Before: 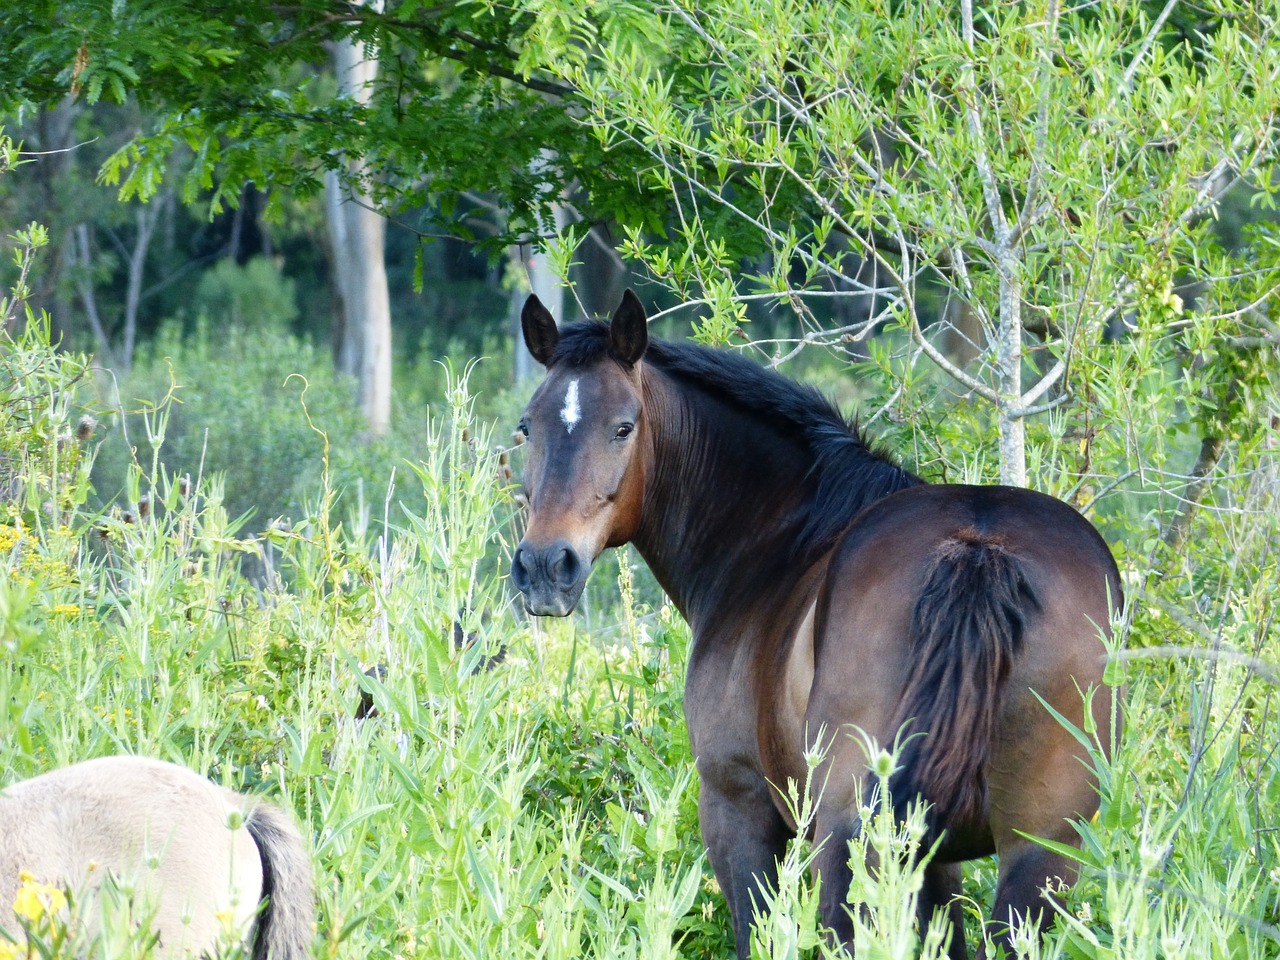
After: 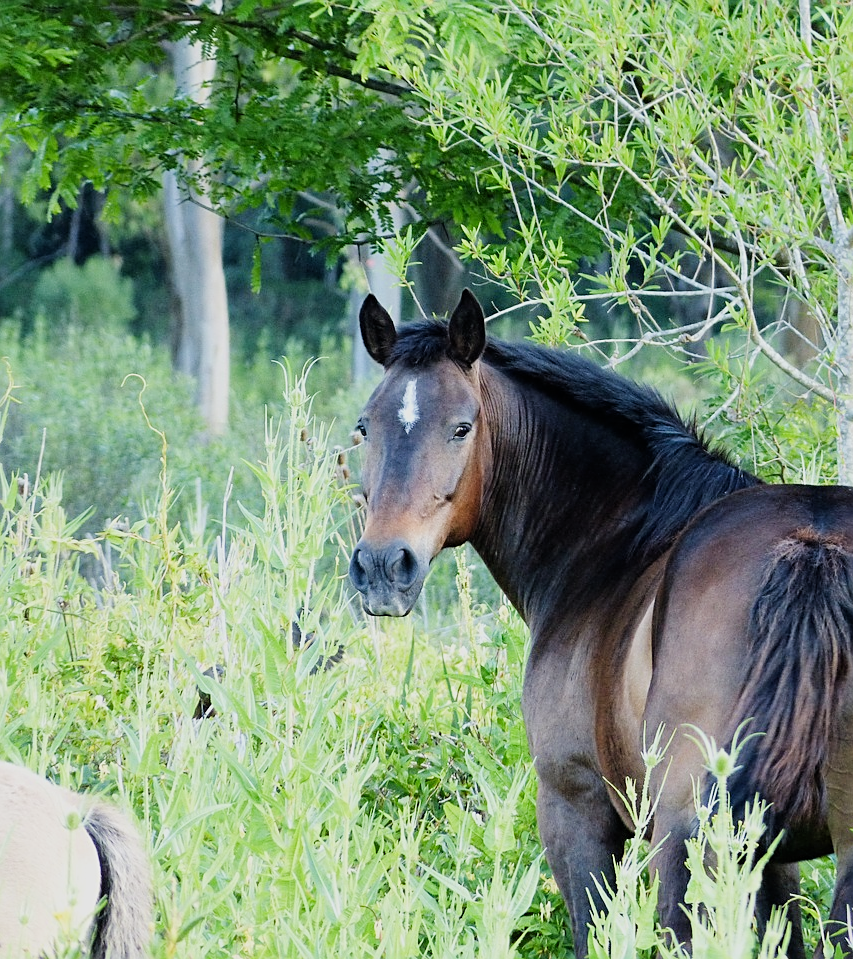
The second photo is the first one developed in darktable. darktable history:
crop and rotate: left 12.673%, right 20.66%
sharpen: on, module defaults
exposure: black level correction 0, exposure 0.5 EV, compensate exposure bias true, compensate highlight preservation false
filmic rgb: black relative exposure -7.65 EV, white relative exposure 4.56 EV, hardness 3.61
